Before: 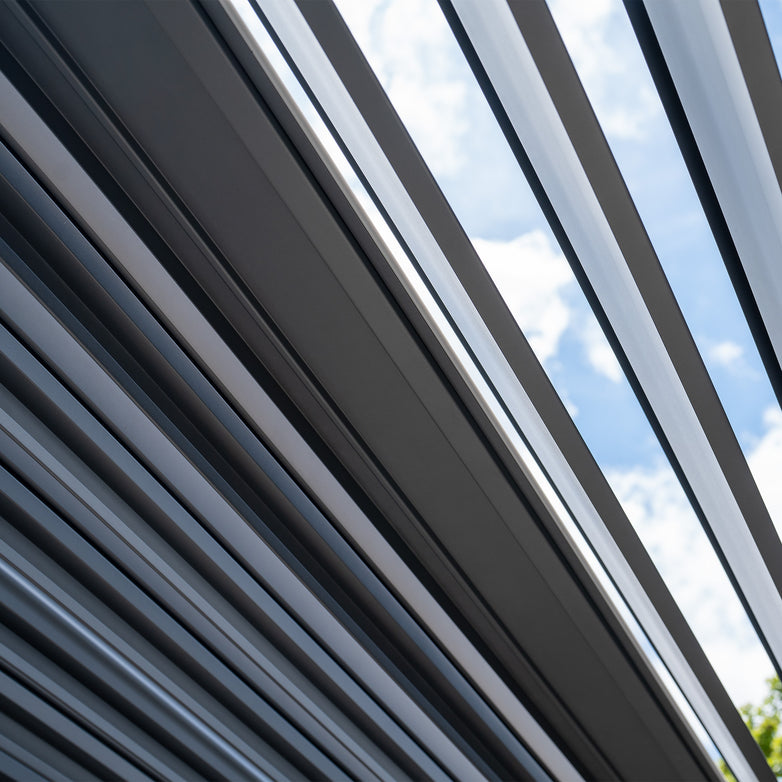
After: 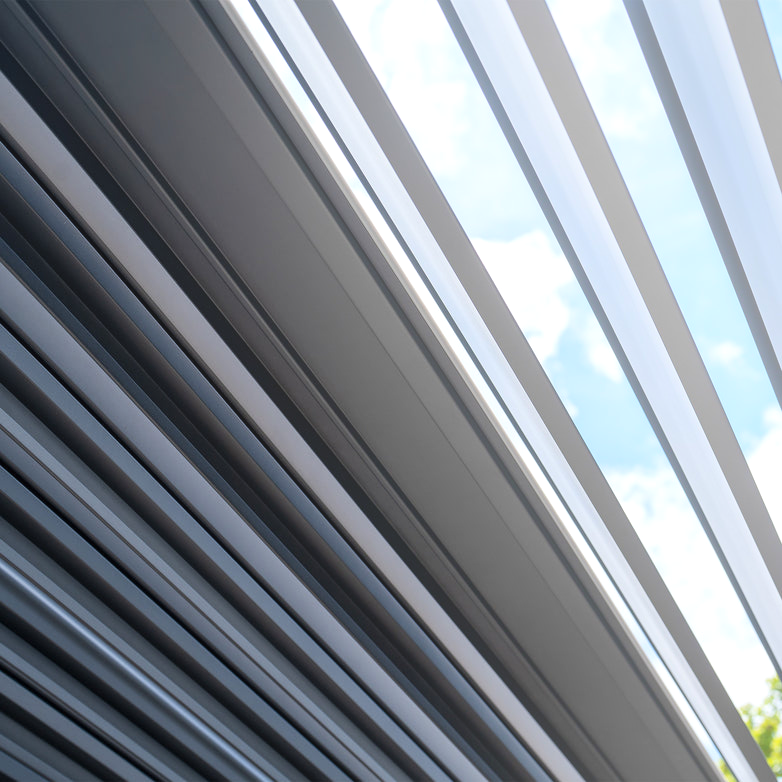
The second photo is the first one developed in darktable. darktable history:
bloom: size 40%
contrast brightness saturation: contrast 0.05
exposure: exposure 0.2 EV, compensate highlight preservation false
